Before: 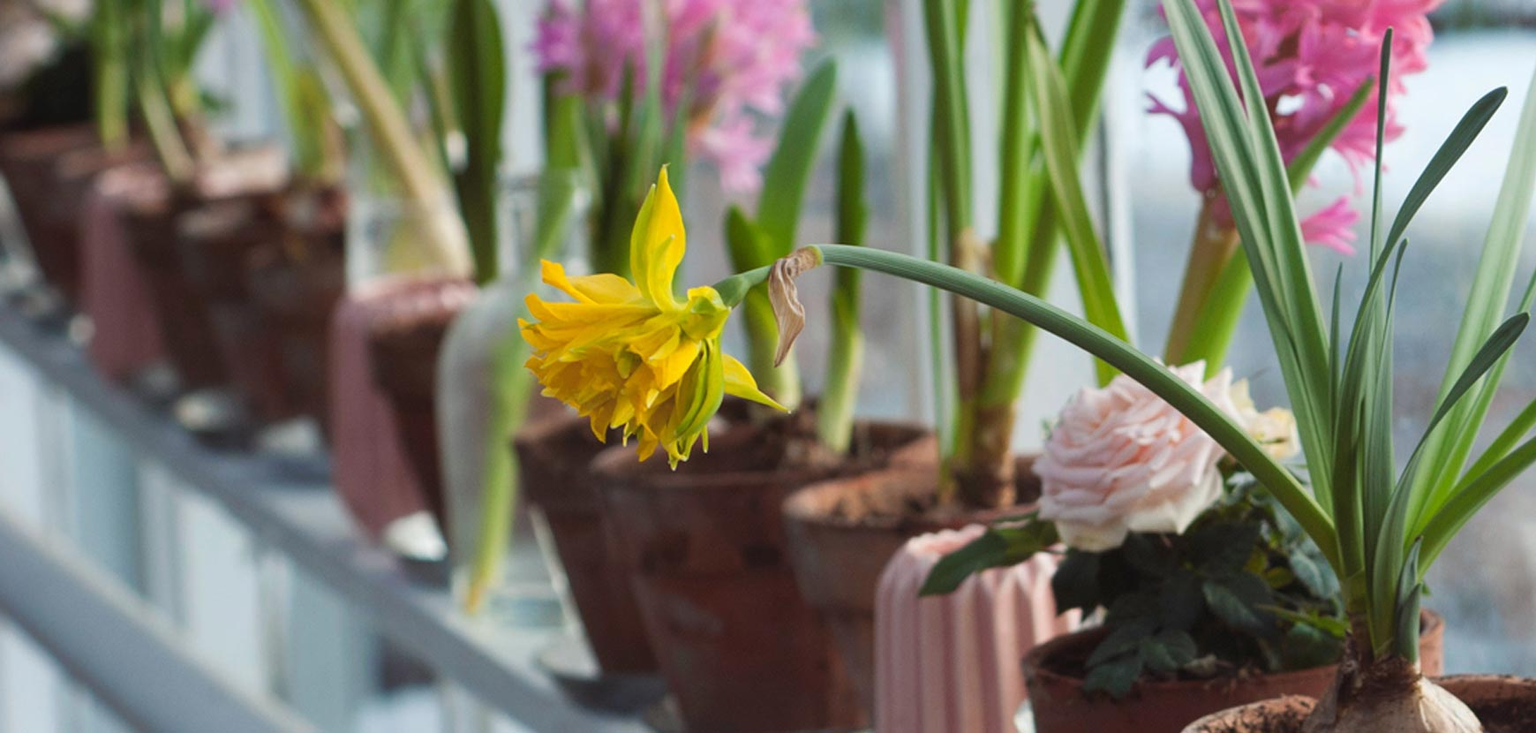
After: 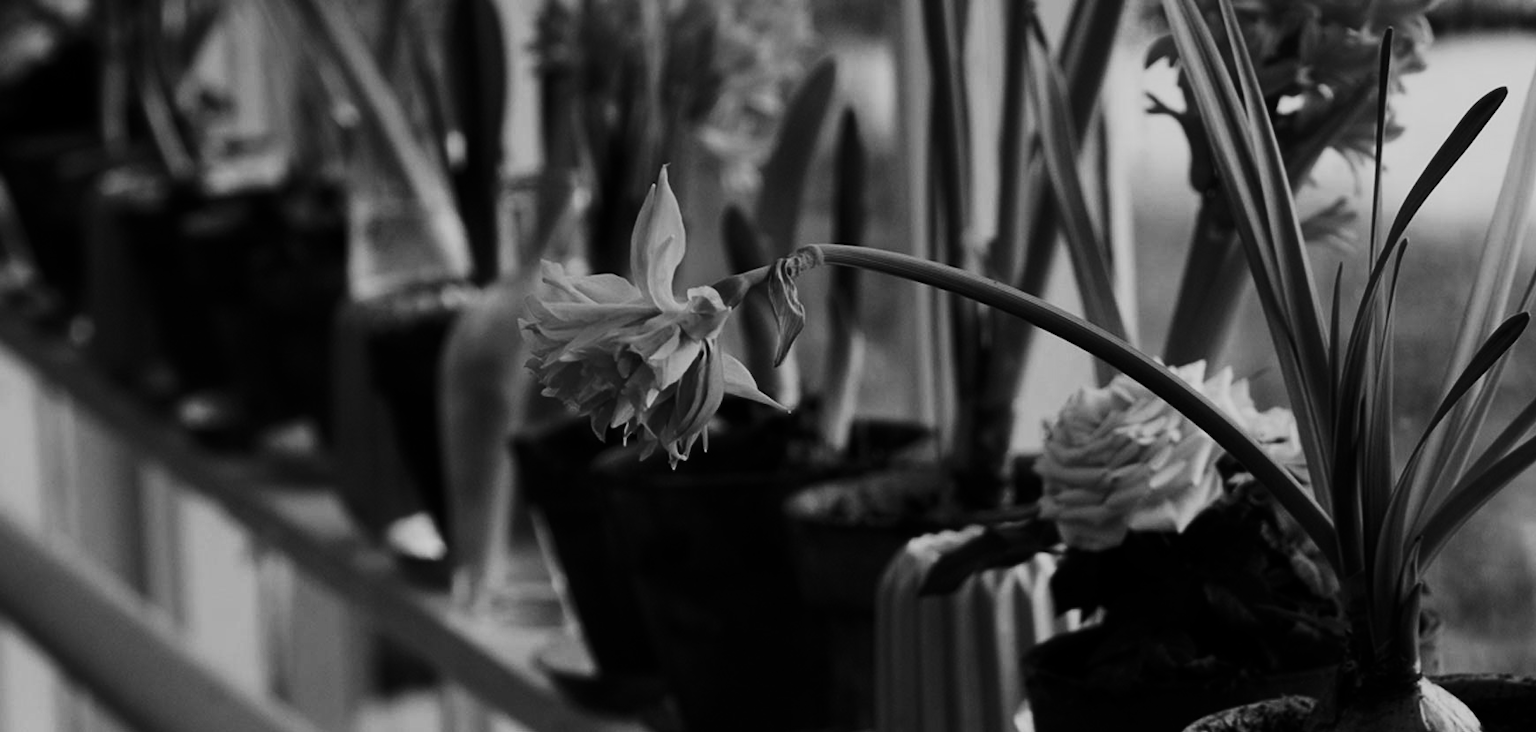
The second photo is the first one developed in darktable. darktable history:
contrast brightness saturation: contrast 0.02, brightness -1, saturation -1
white balance: red 0.766, blue 1.537
base curve: curves: ch0 [(0, 0) (0.088, 0.125) (0.176, 0.251) (0.354, 0.501) (0.613, 0.749) (1, 0.877)], preserve colors none
